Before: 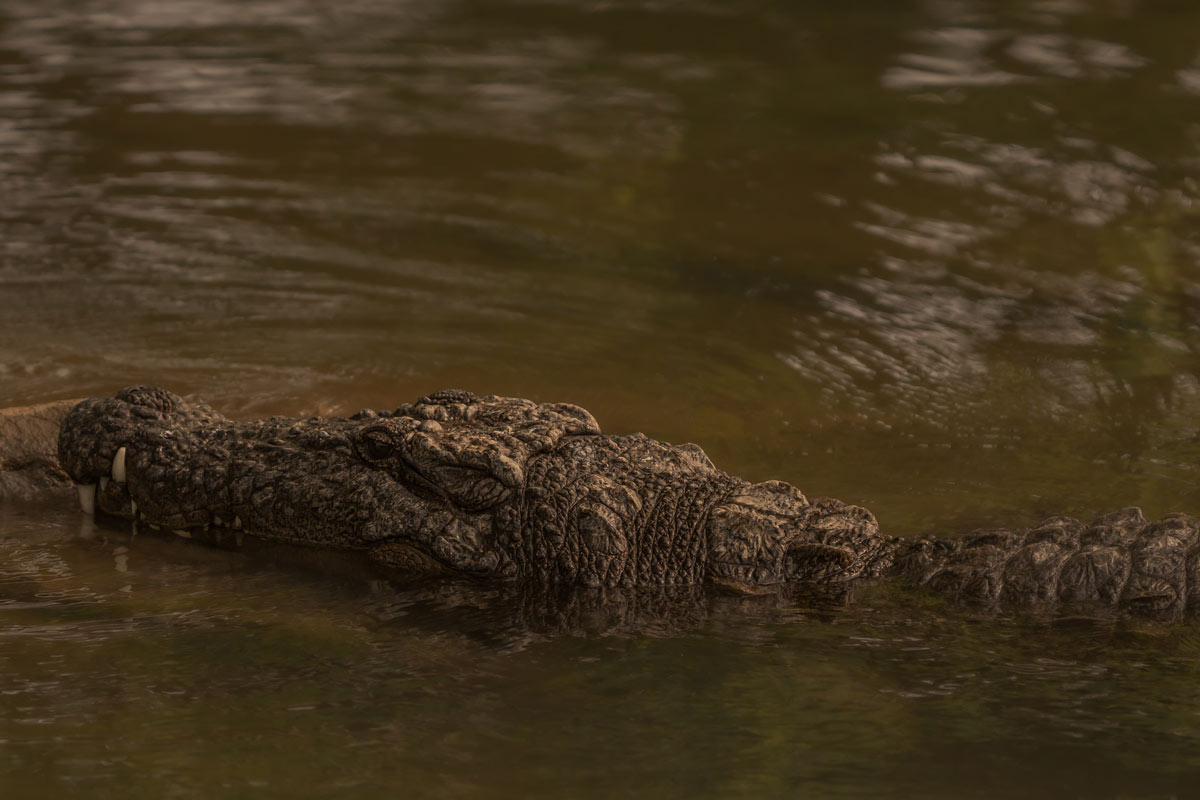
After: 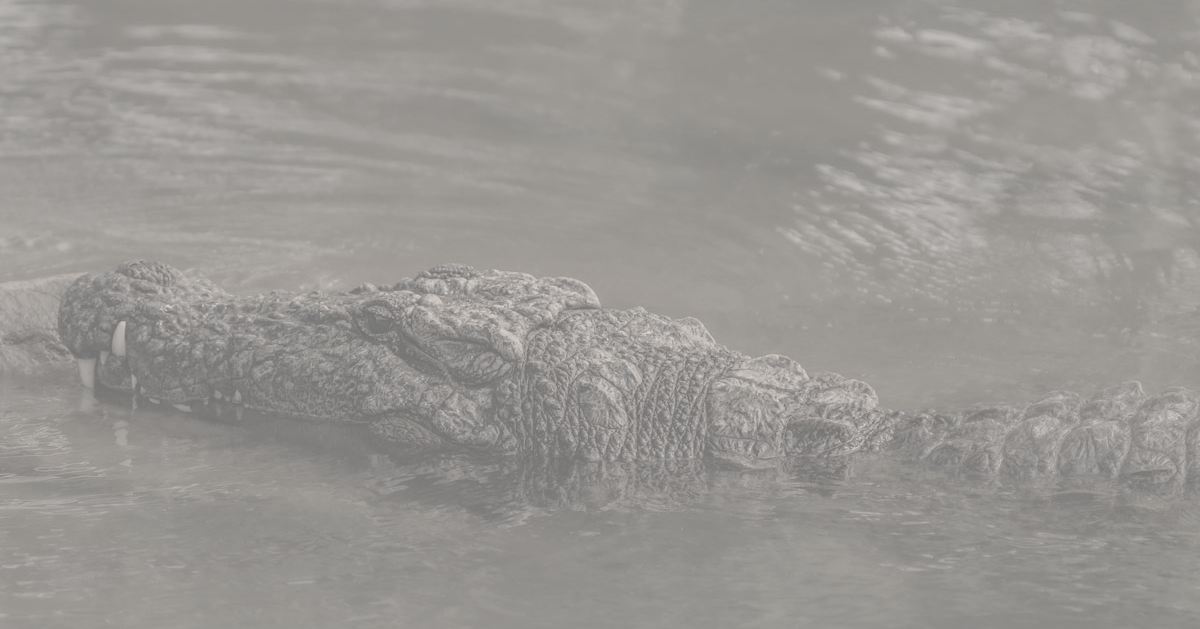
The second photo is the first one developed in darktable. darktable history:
crop and rotate: top 15.774%, bottom 5.506%
contrast brightness saturation: contrast -0.32, brightness 0.75, saturation -0.78
color correction: saturation 0.57
